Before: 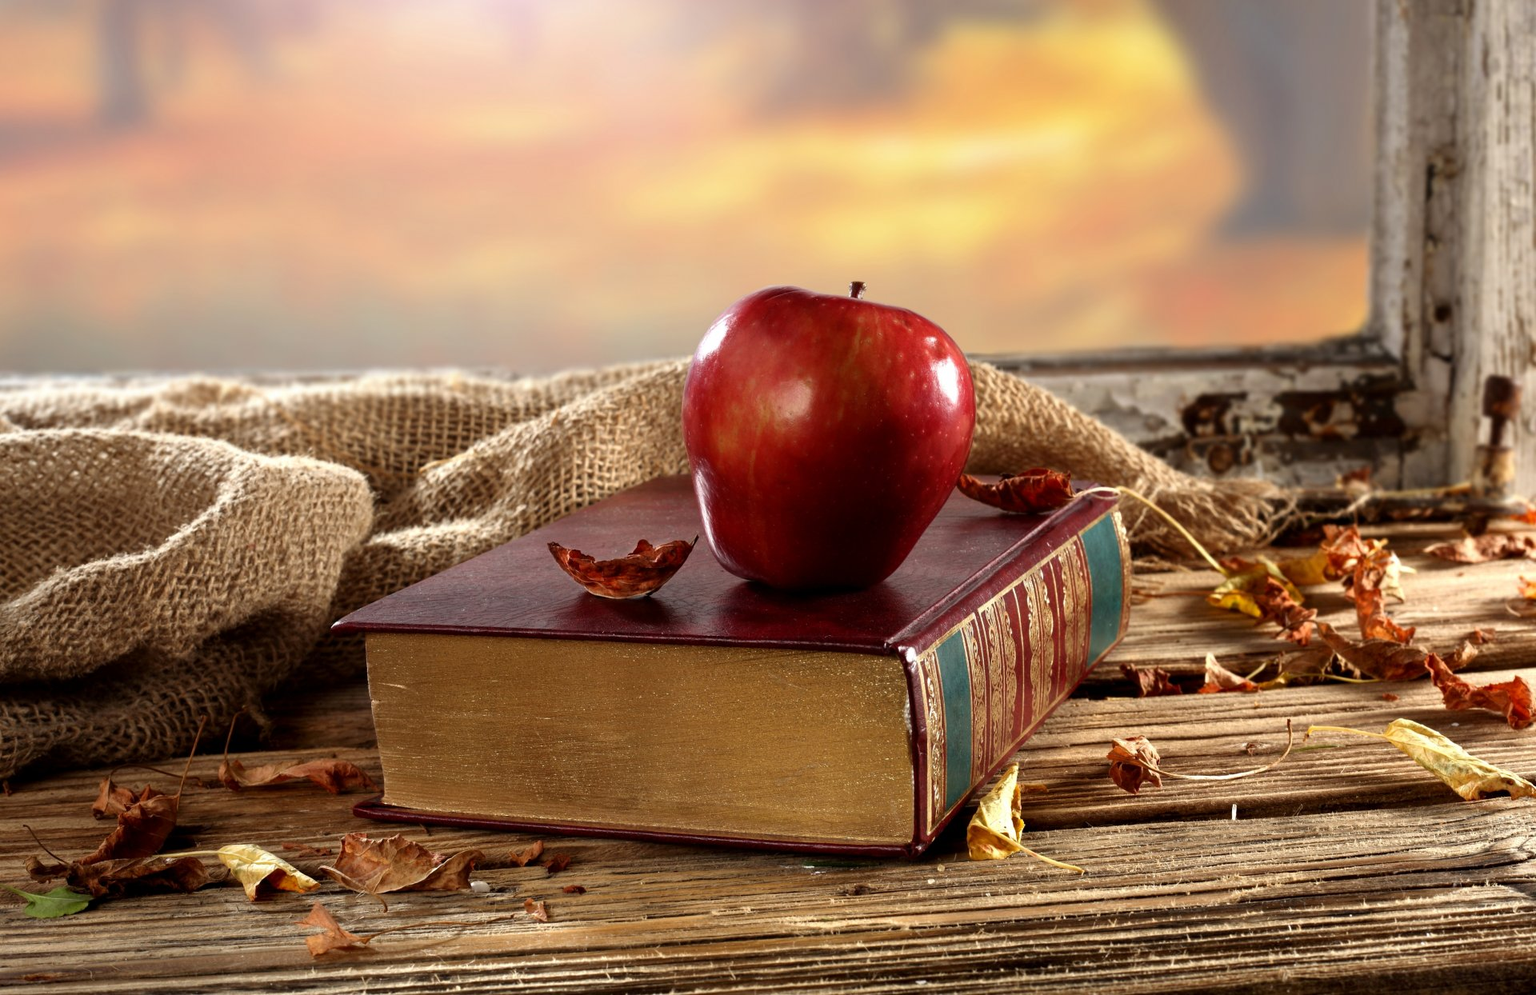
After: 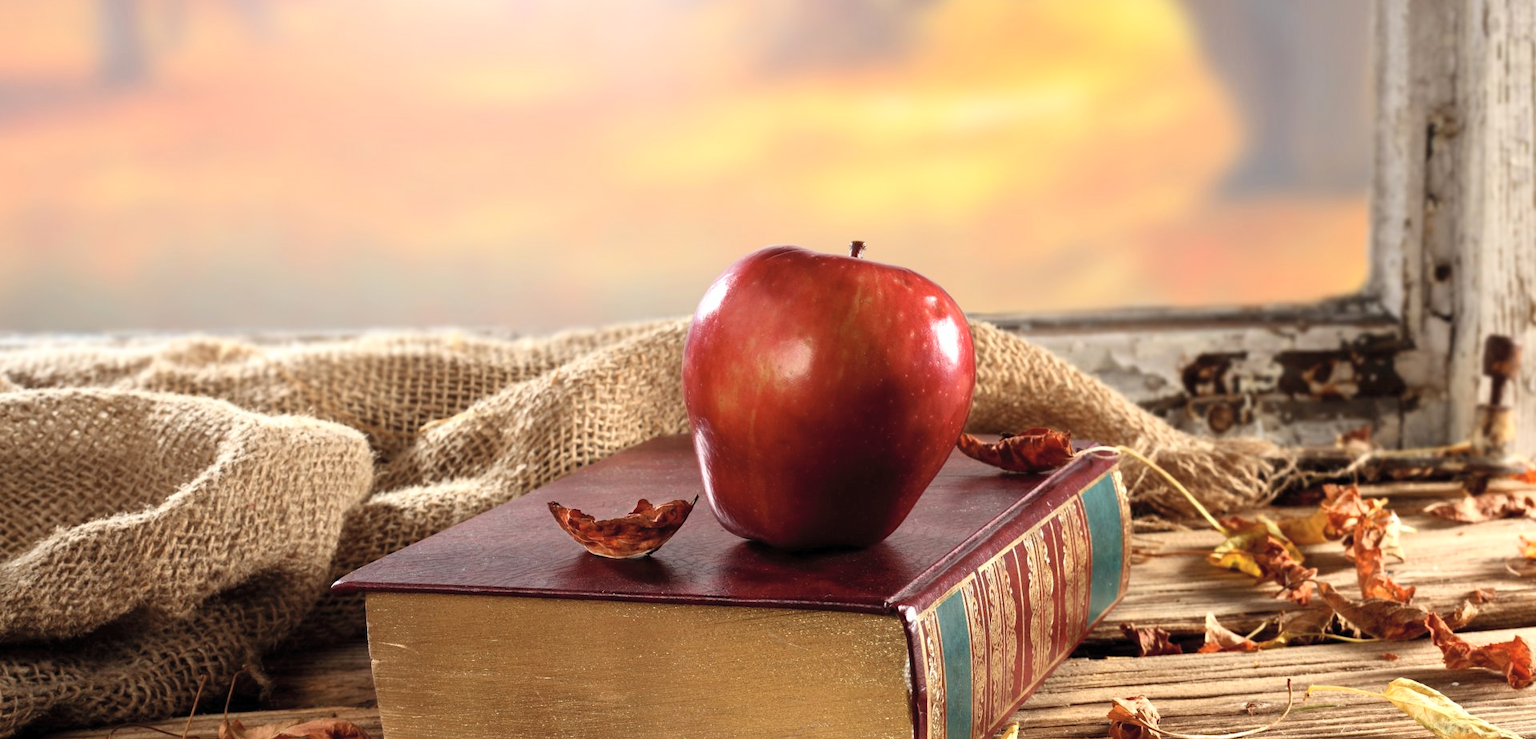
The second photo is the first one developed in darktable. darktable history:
crop: top 4.101%, bottom 21.546%
contrast brightness saturation: contrast 0.142, brightness 0.21
